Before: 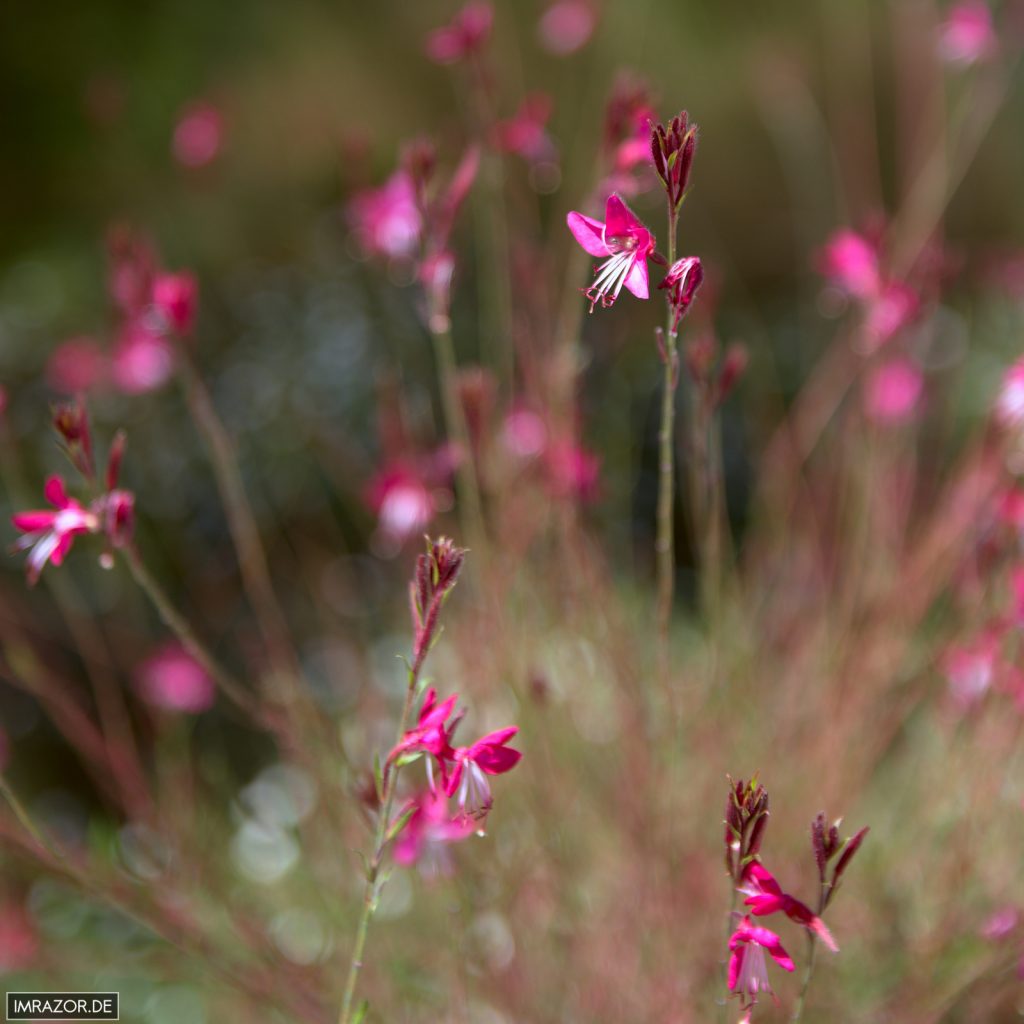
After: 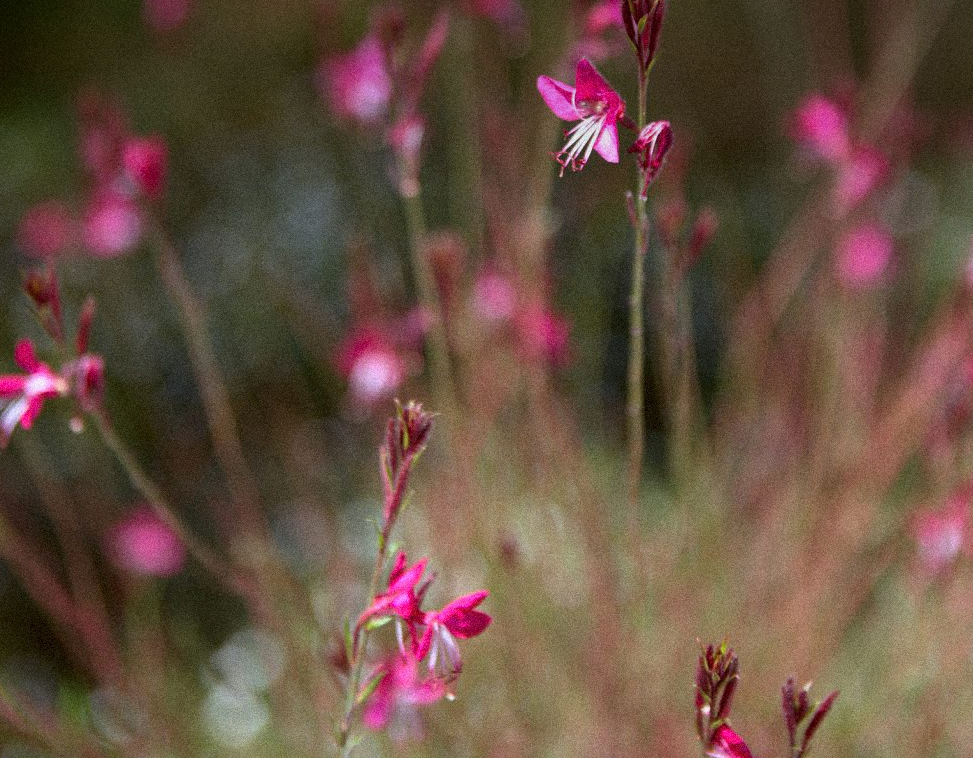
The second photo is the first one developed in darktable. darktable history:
crop and rotate: left 2.991%, top 13.302%, right 1.981%, bottom 12.636%
grain: coarseness 9.38 ISO, strength 34.99%, mid-tones bias 0%
vignetting: fall-off start 97.52%, fall-off radius 100%, brightness -0.574, saturation 0, center (-0.027, 0.404), width/height ratio 1.368, unbound false
